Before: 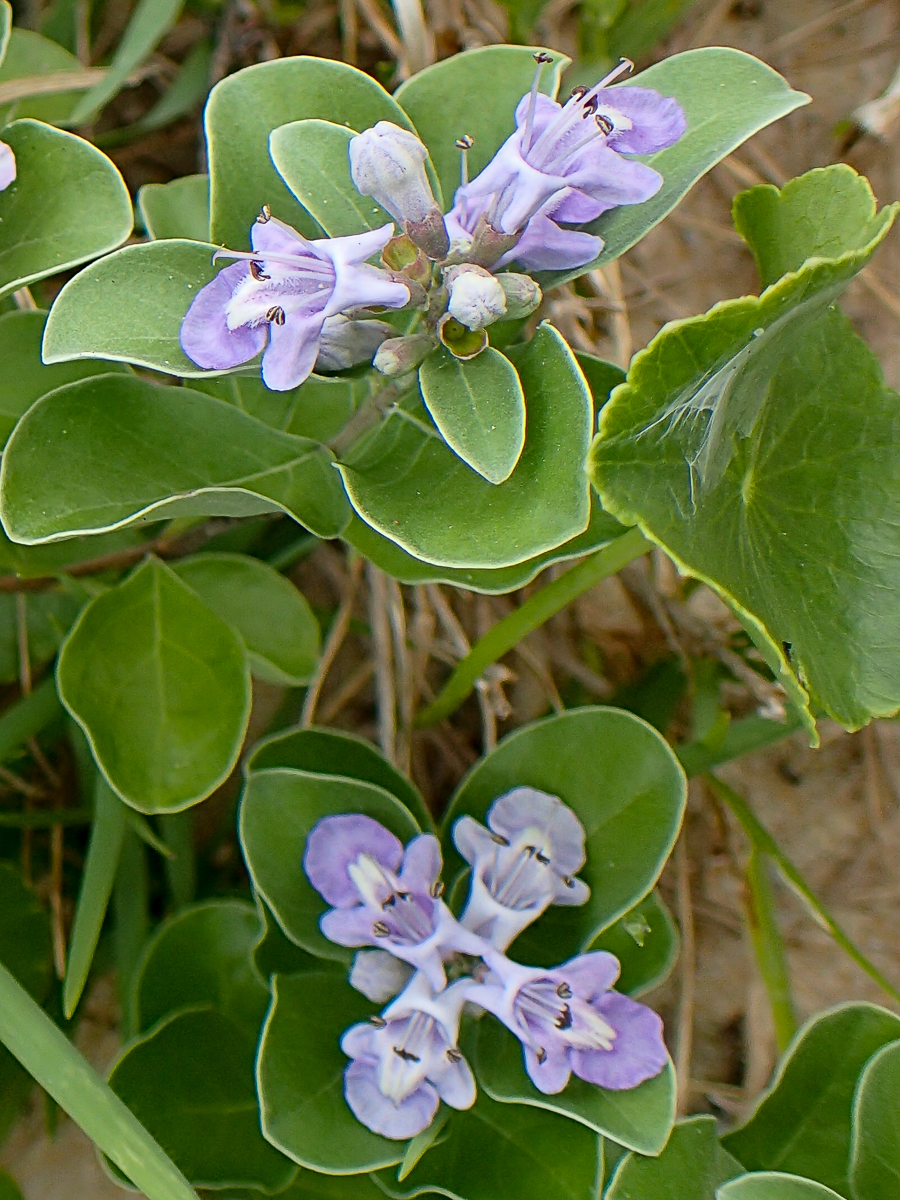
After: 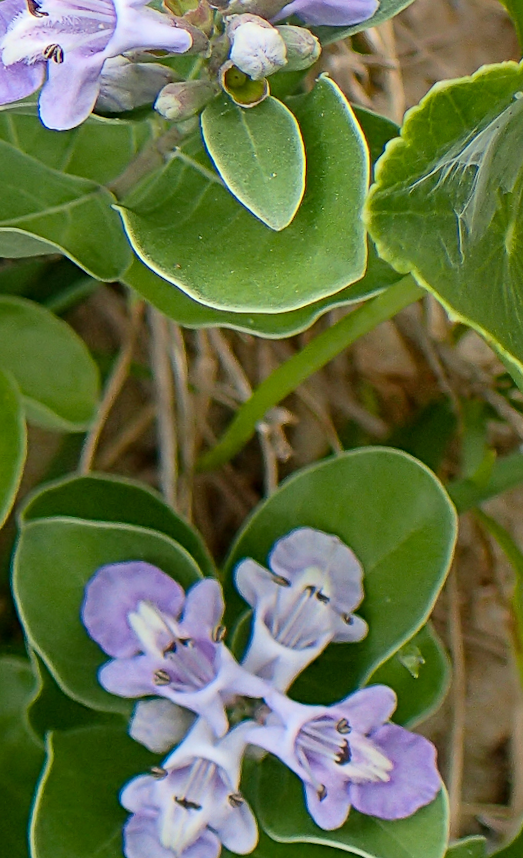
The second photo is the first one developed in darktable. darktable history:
crop and rotate: left 28.256%, top 17.734%, right 12.656%, bottom 3.573%
rotate and perspective: rotation -0.013°, lens shift (vertical) -0.027, lens shift (horizontal) 0.178, crop left 0.016, crop right 0.989, crop top 0.082, crop bottom 0.918
